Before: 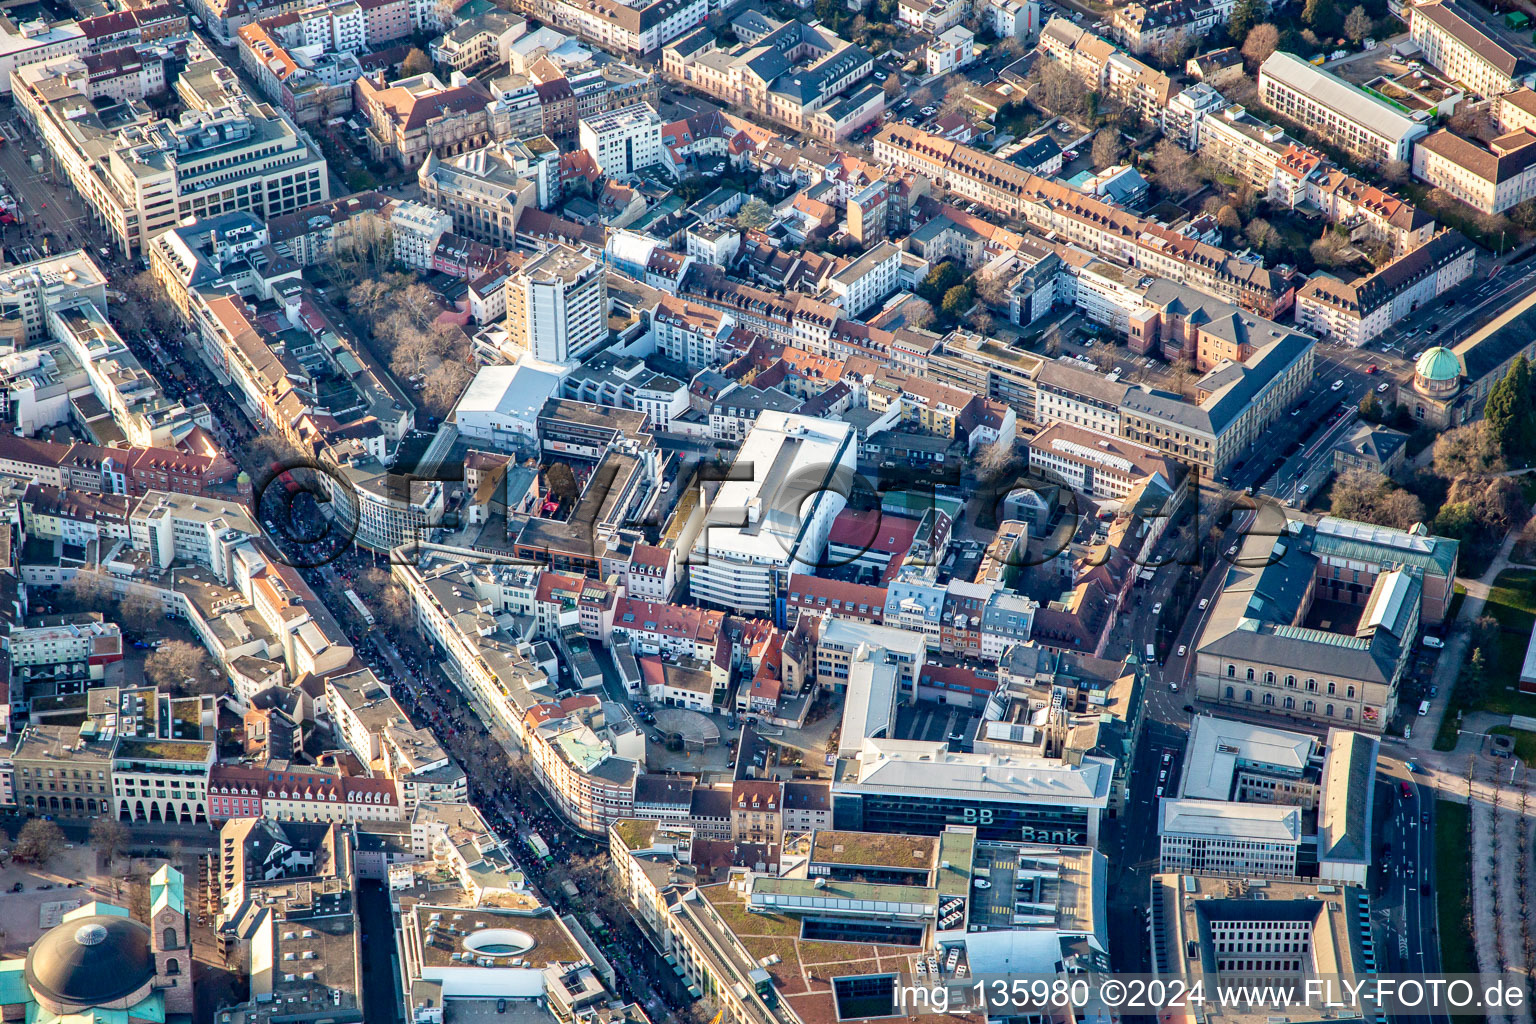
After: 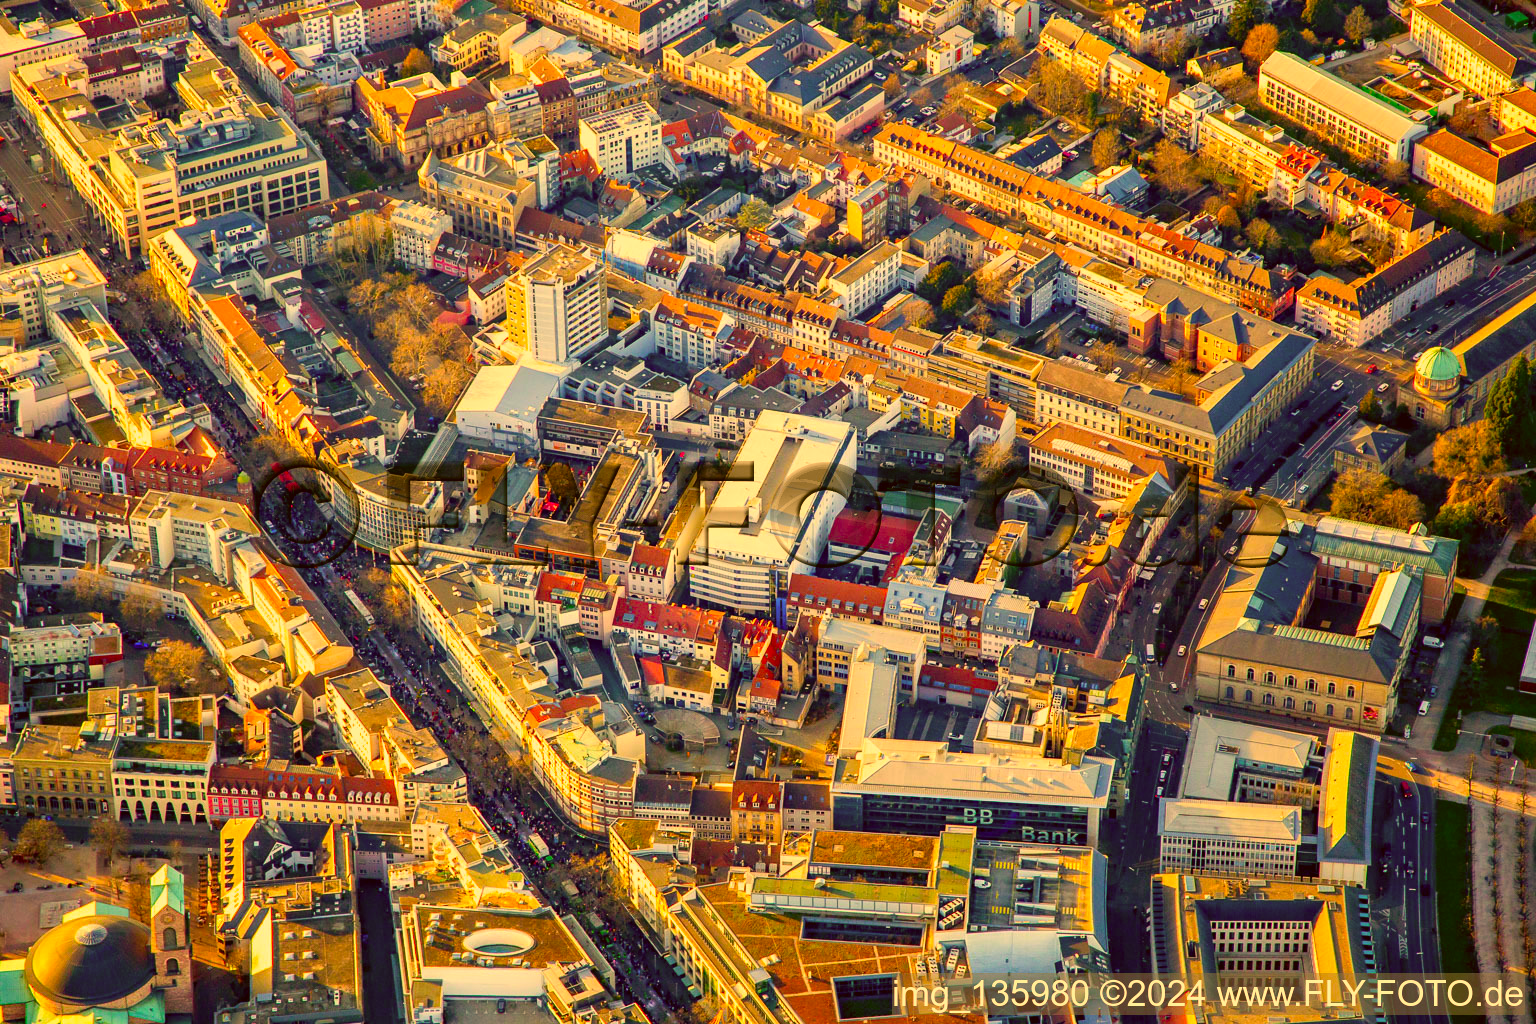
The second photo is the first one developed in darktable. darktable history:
color correction: highlights a* 10.66, highlights b* 30, shadows a* 2.74, shadows b* 16.91, saturation 1.75
